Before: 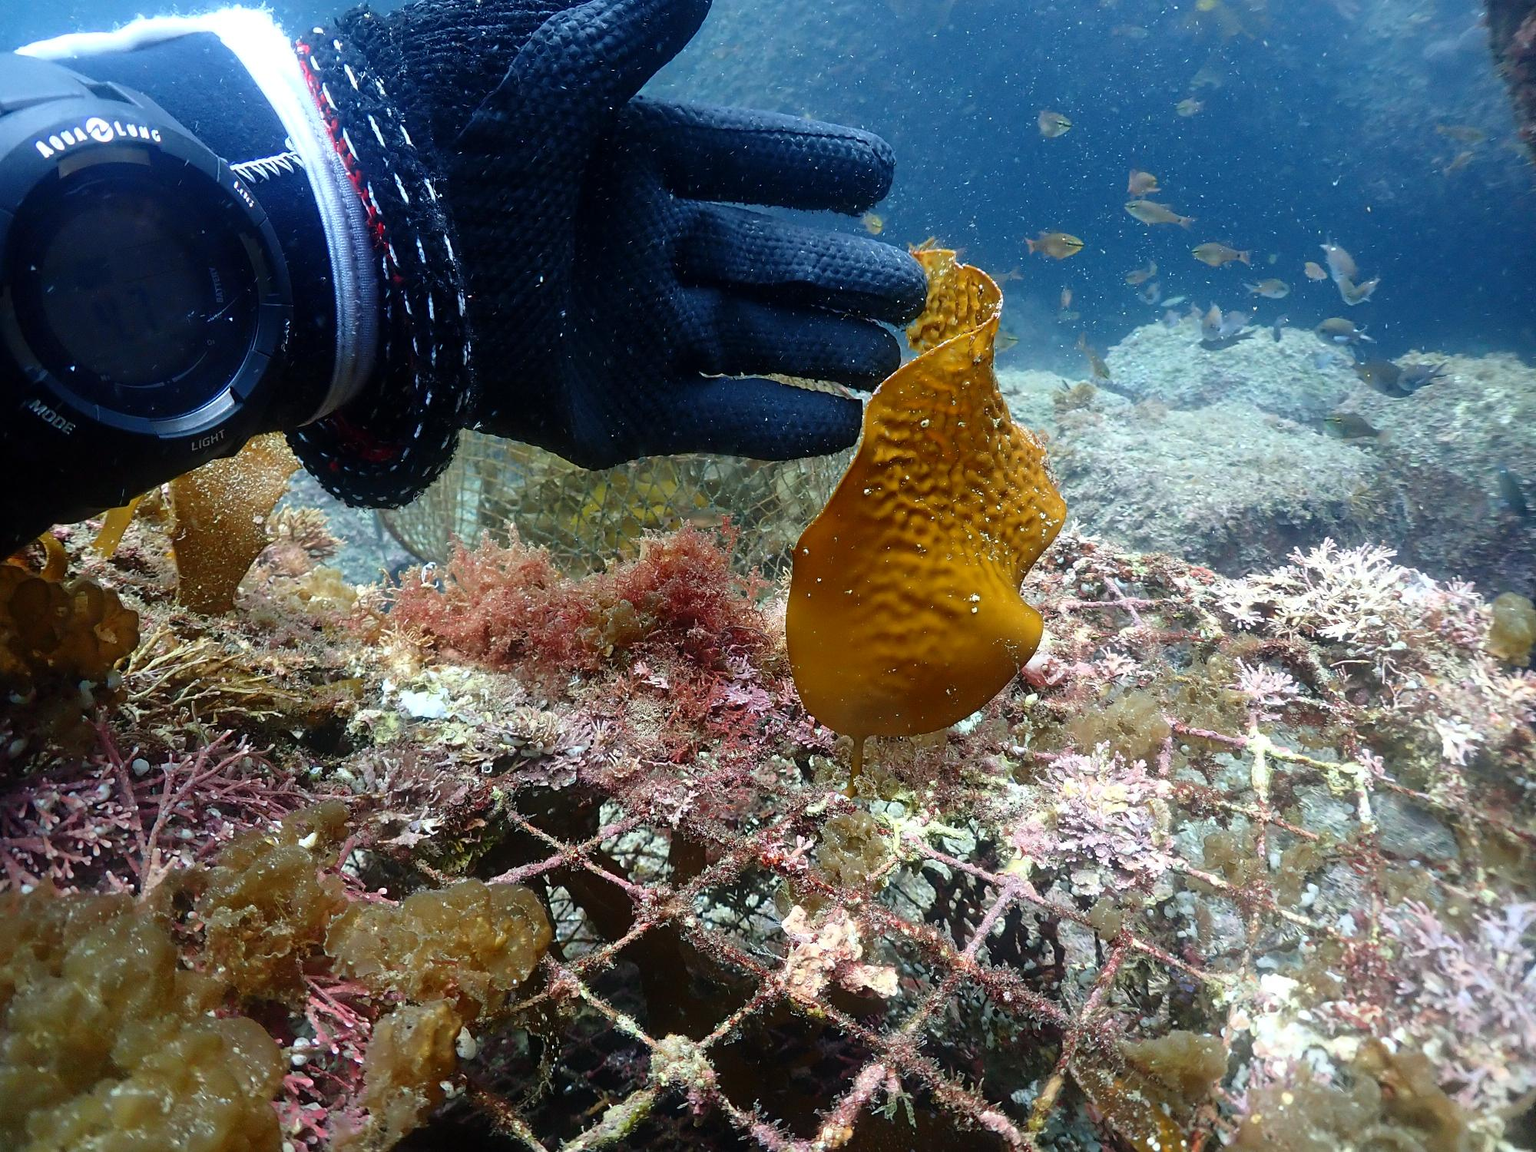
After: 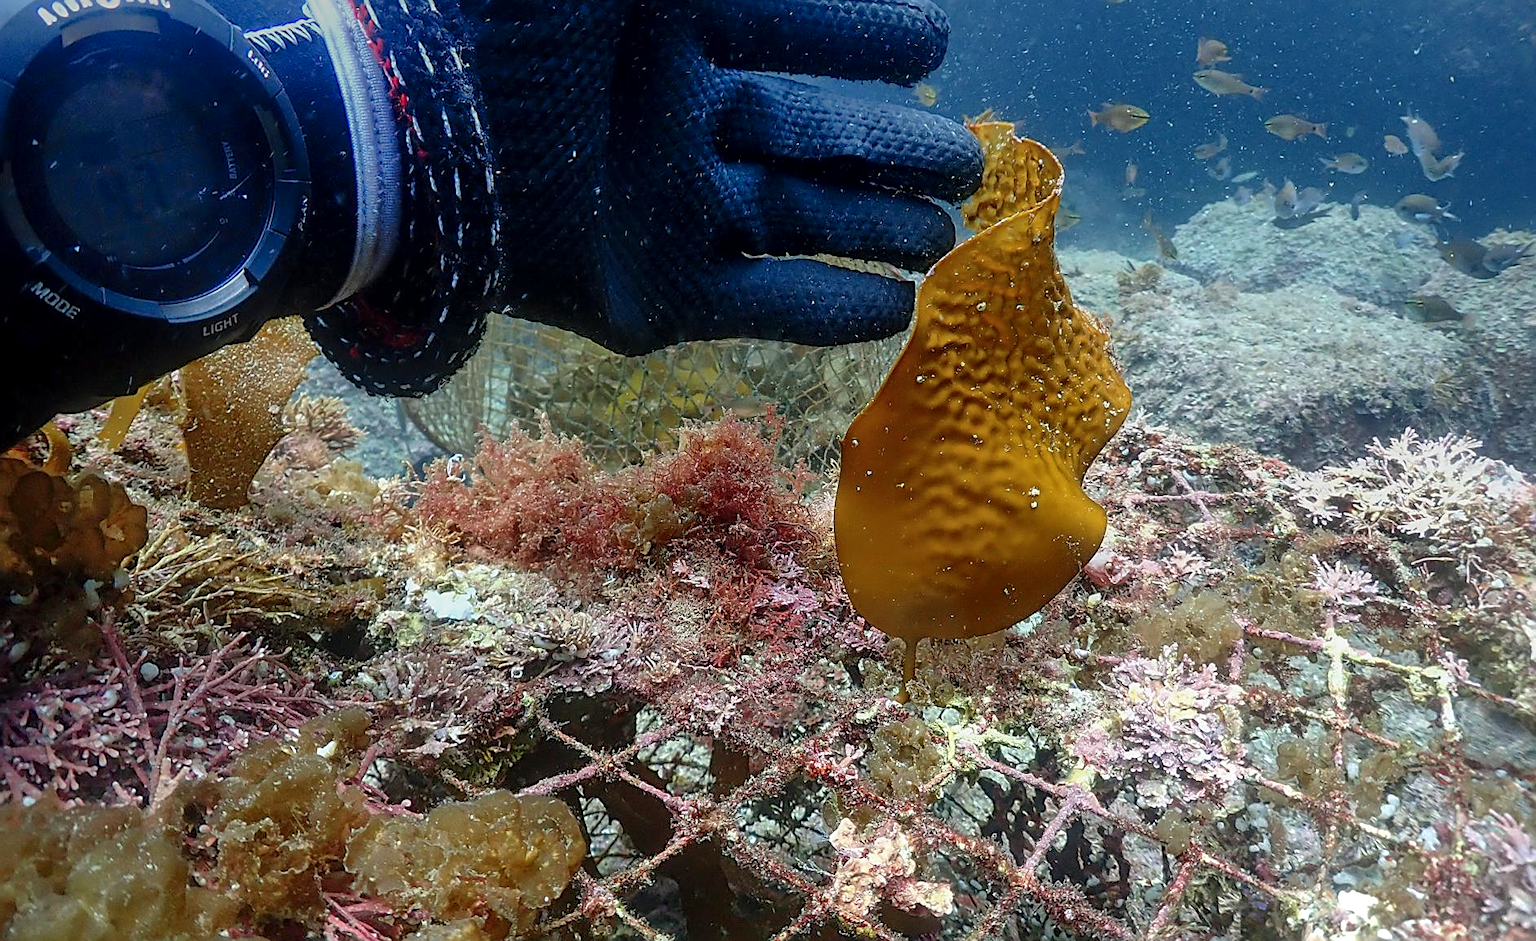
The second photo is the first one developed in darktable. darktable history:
crop and rotate: angle 0.03°, top 11.643%, right 5.651%, bottom 11.189%
local contrast: on, module defaults
sharpen: on, module defaults
graduated density: on, module defaults
shadows and highlights: on, module defaults
